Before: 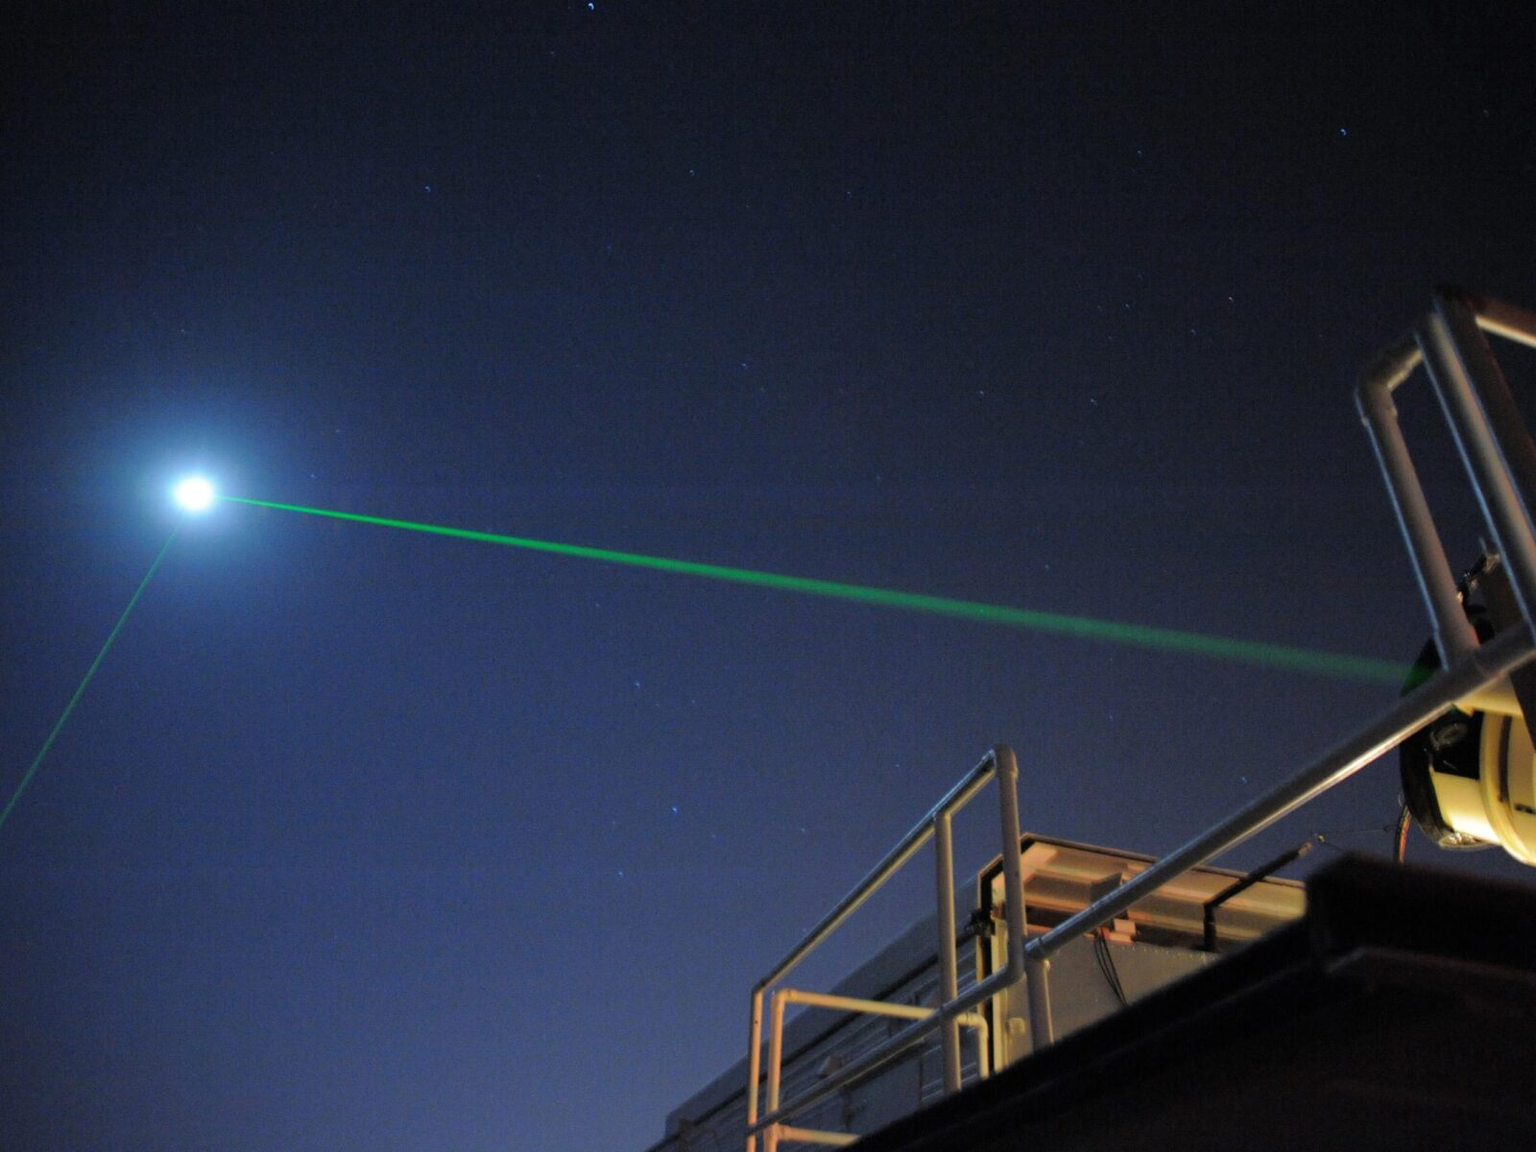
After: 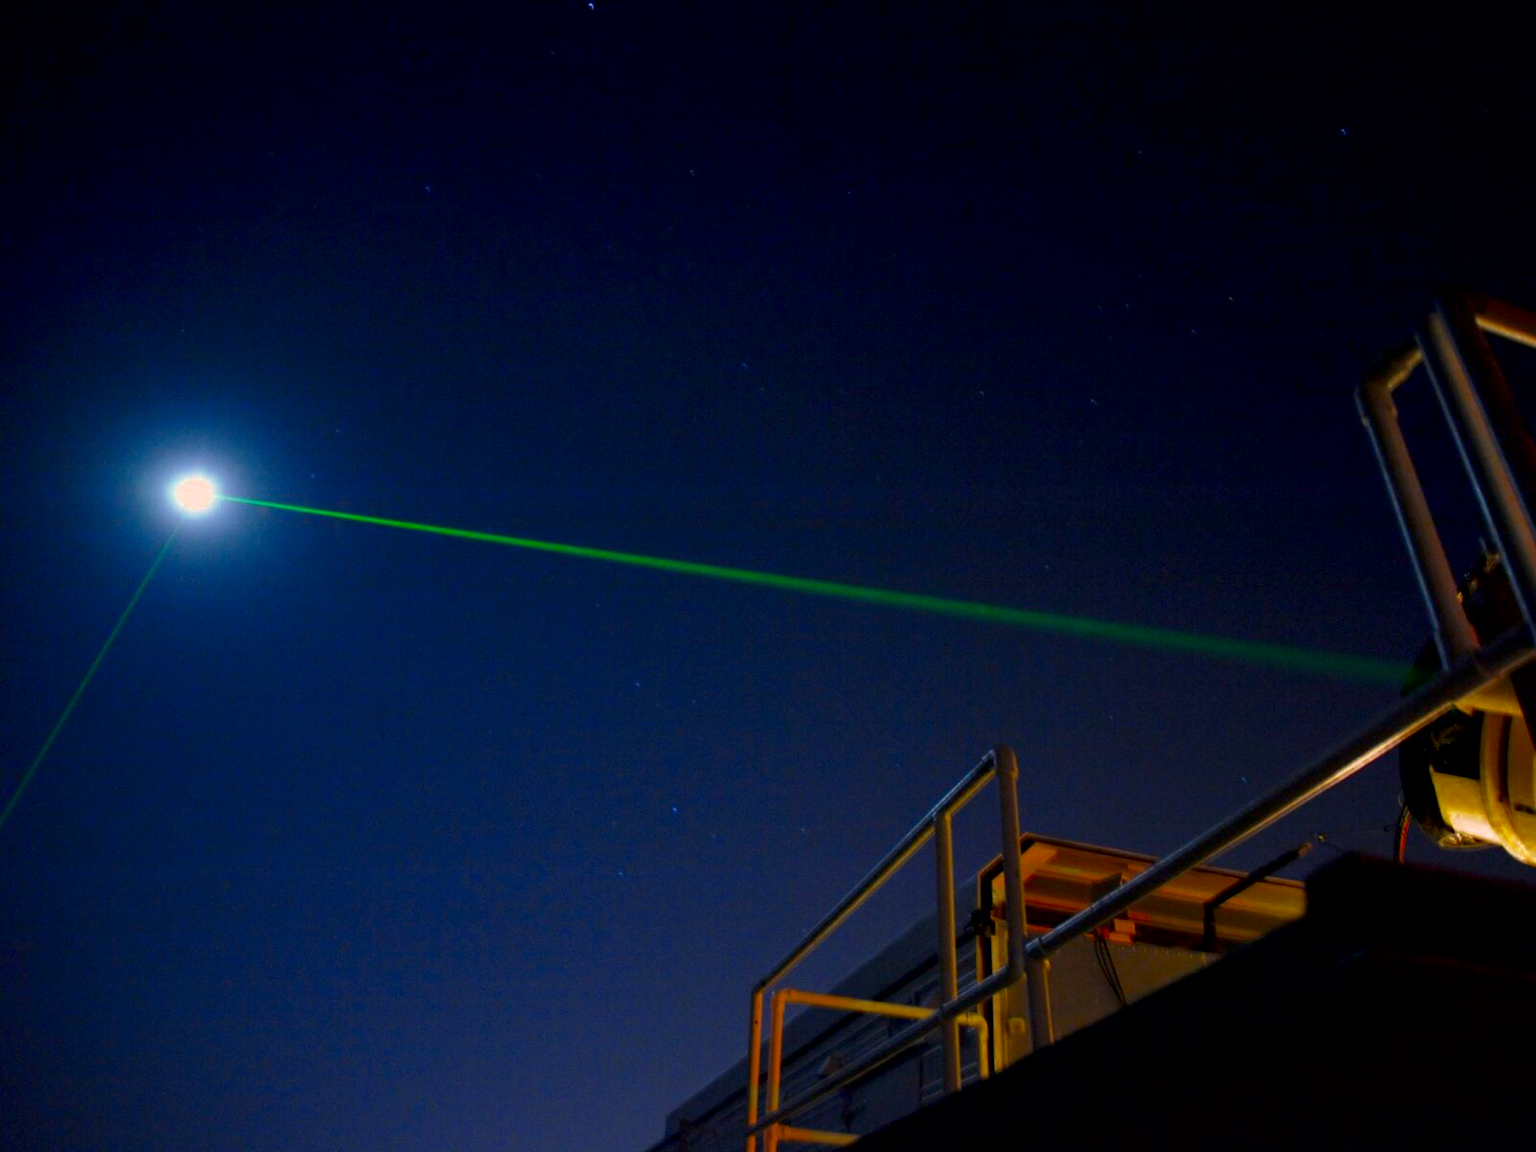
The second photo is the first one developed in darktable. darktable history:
contrast brightness saturation: brightness -0.246, saturation 0.201
color correction: highlights a* 11.59, highlights b* 11.53
color zones: curves: ch0 [(0.11, 0.396) (0.195, 0.36) (0.25, 0.5) (0.303, 0.412) (0.357, 0.544) (0.75, 0.5) (0.967, 0.328)]; ch1 [(0, 0.468) (0.112, 0.512) (0.202, 0.6) (0.25, 0.5) (0.307, 0.352) (0.357, 0.544) (0.75, 0.5) (0.963, 0.524)]
exposure: black level correction 0.009, exposure 0.016 EV, compensate highlight preservation false
